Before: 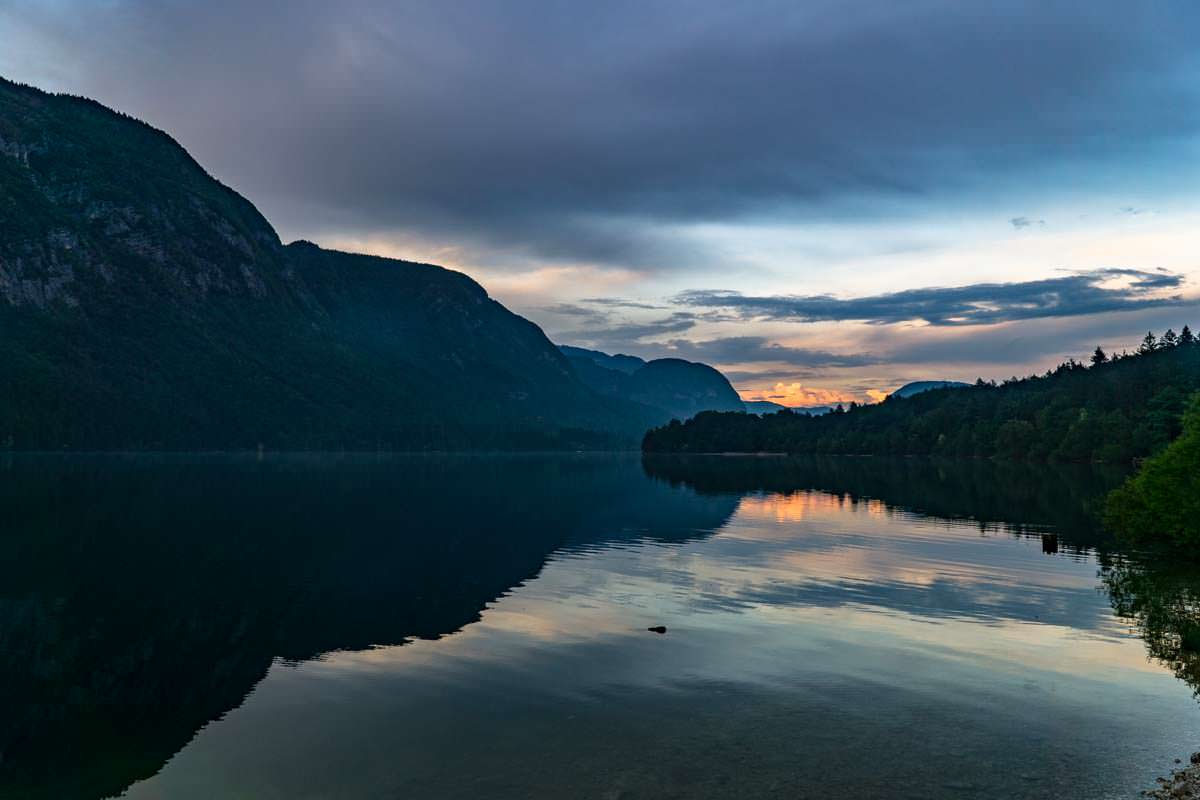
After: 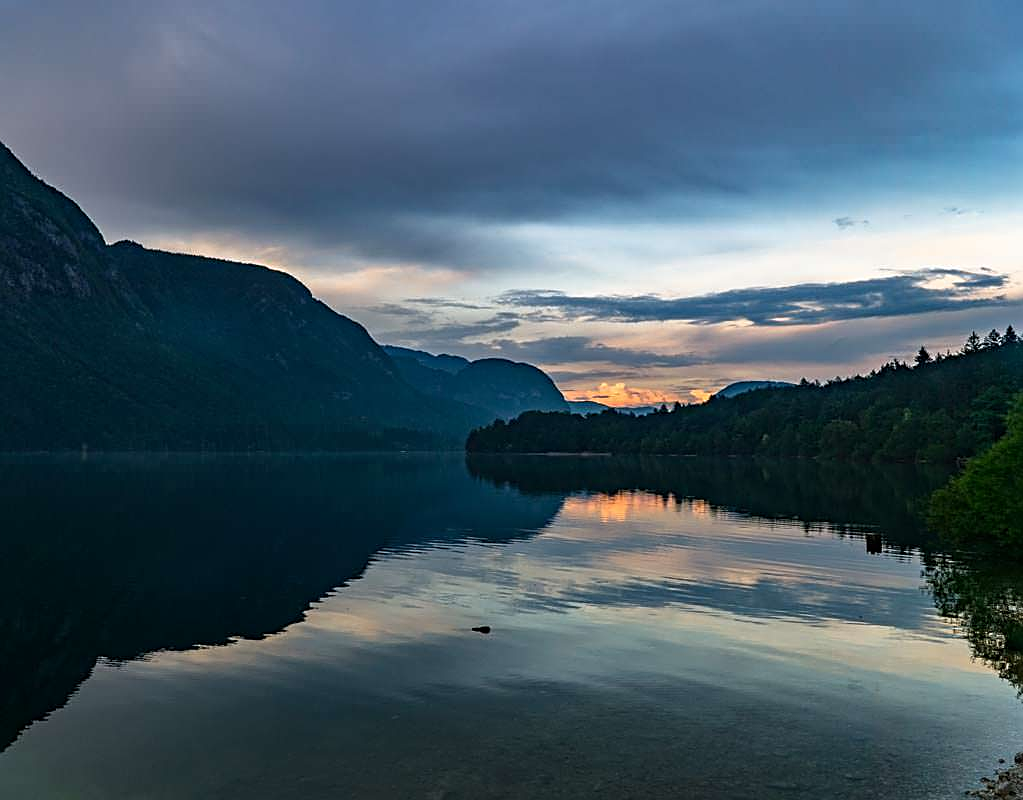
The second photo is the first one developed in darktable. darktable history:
sharpen: amount 0.499
crop and rotate: left 14.69%
